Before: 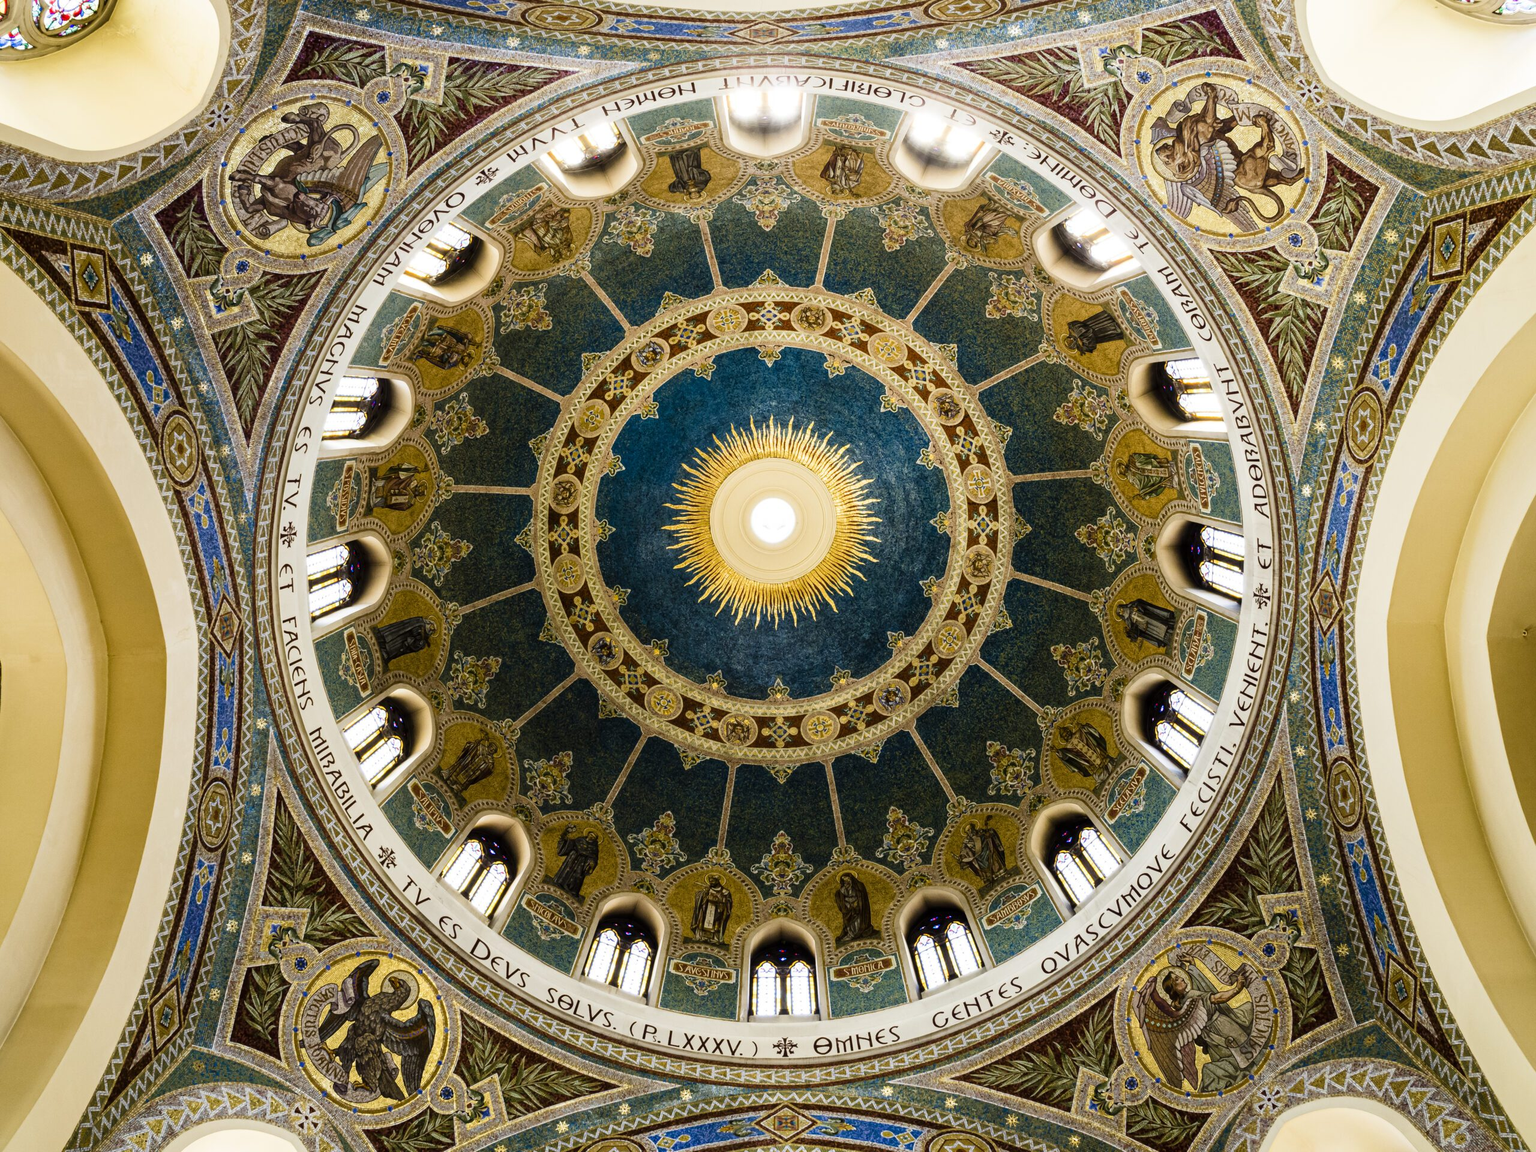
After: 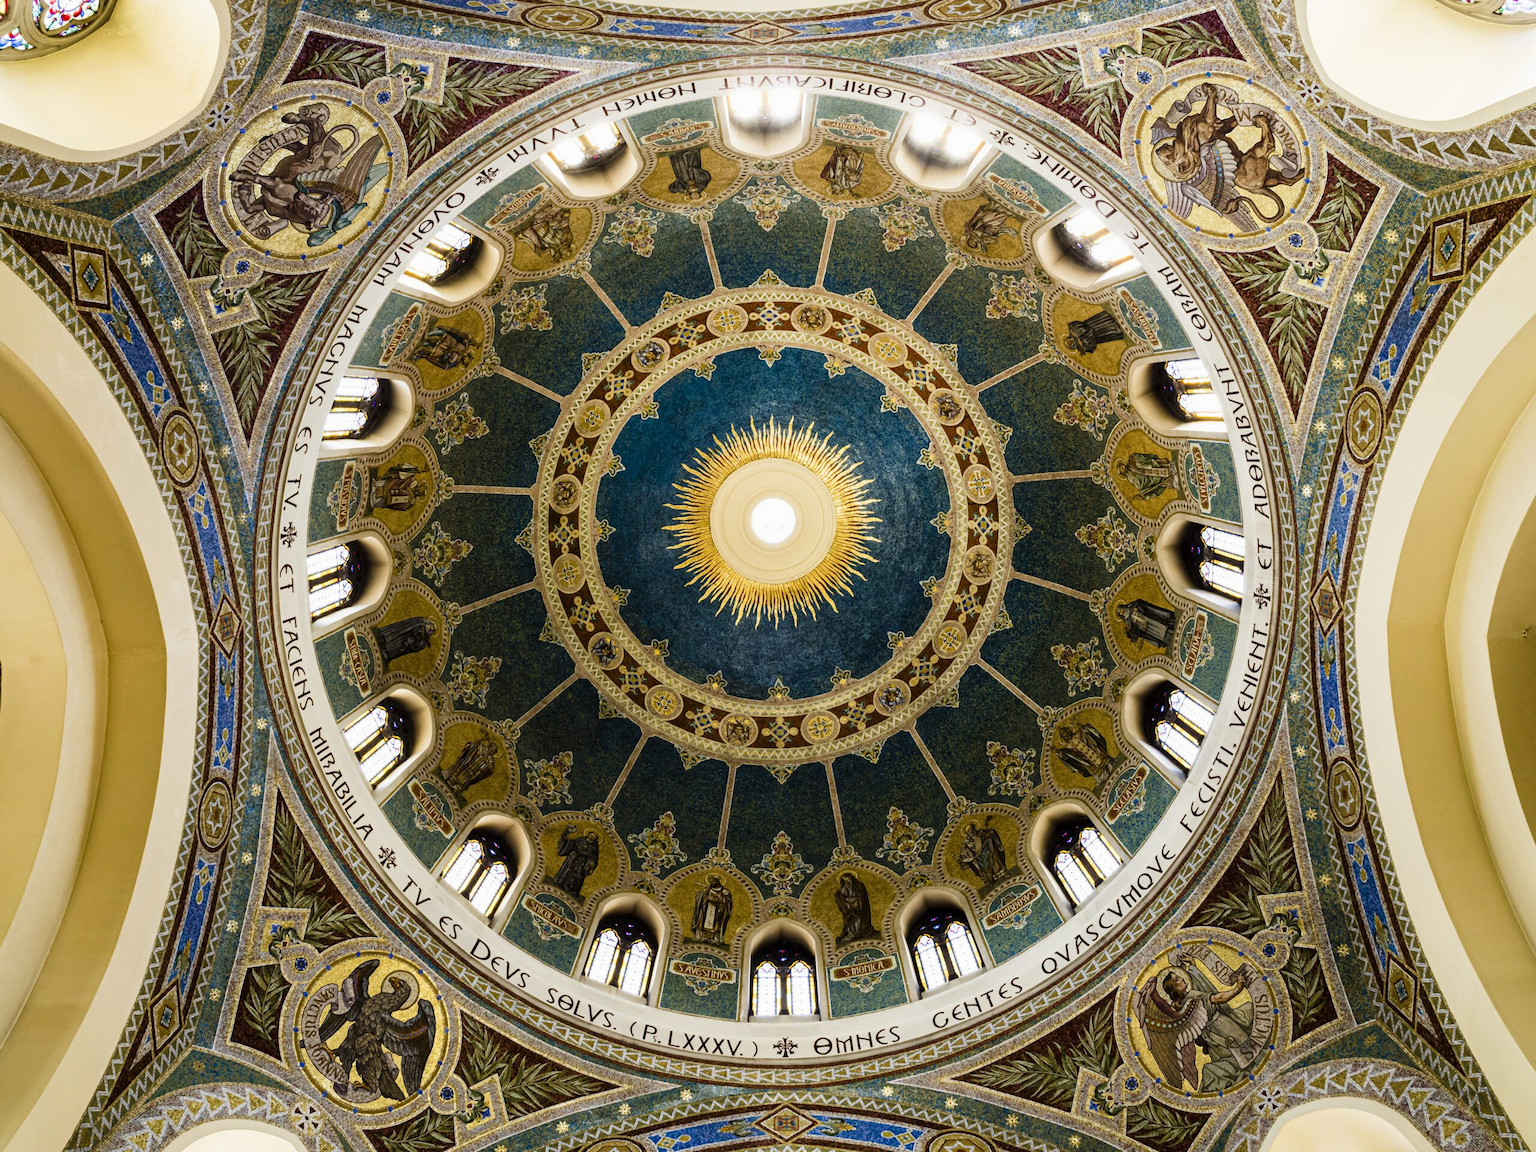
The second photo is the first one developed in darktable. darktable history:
exposure: exposure -0.04 EV, compensate highlight preservation false
